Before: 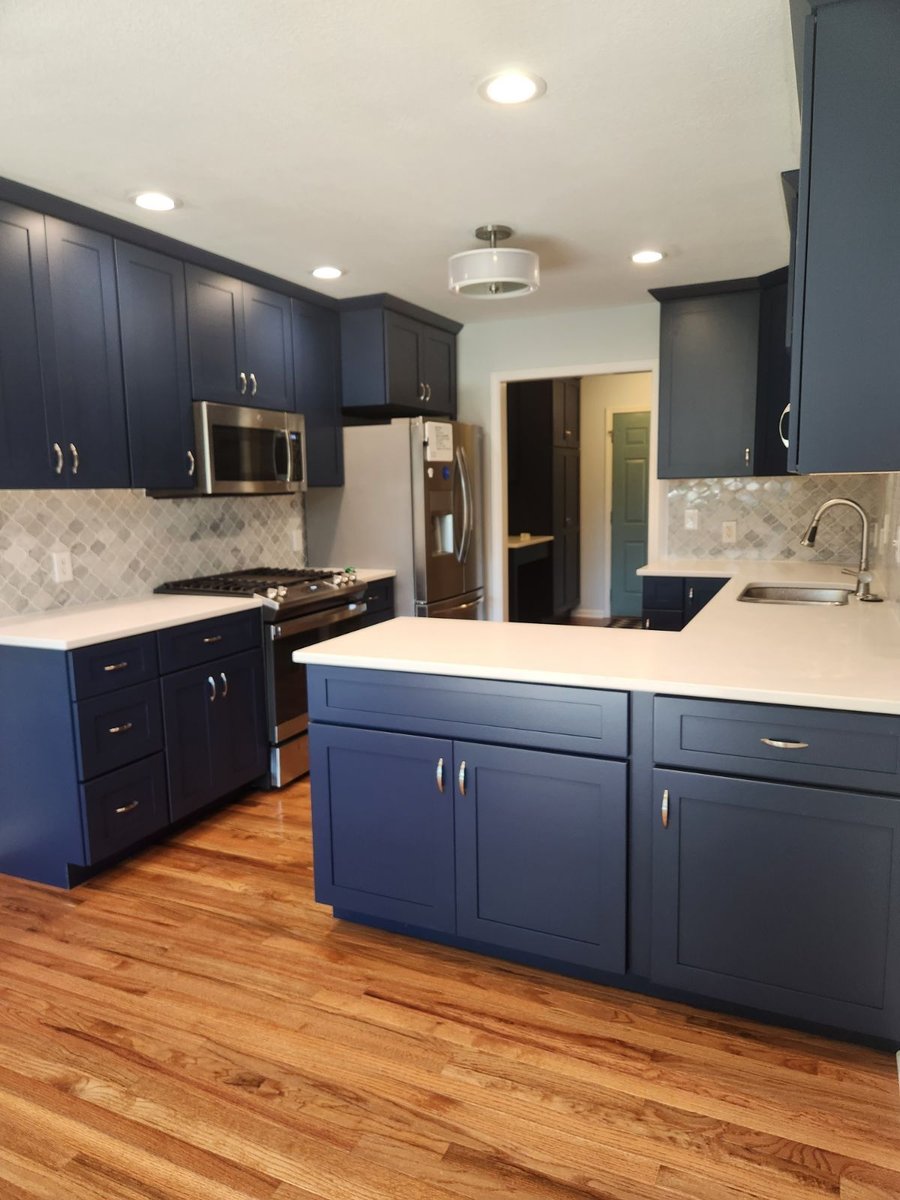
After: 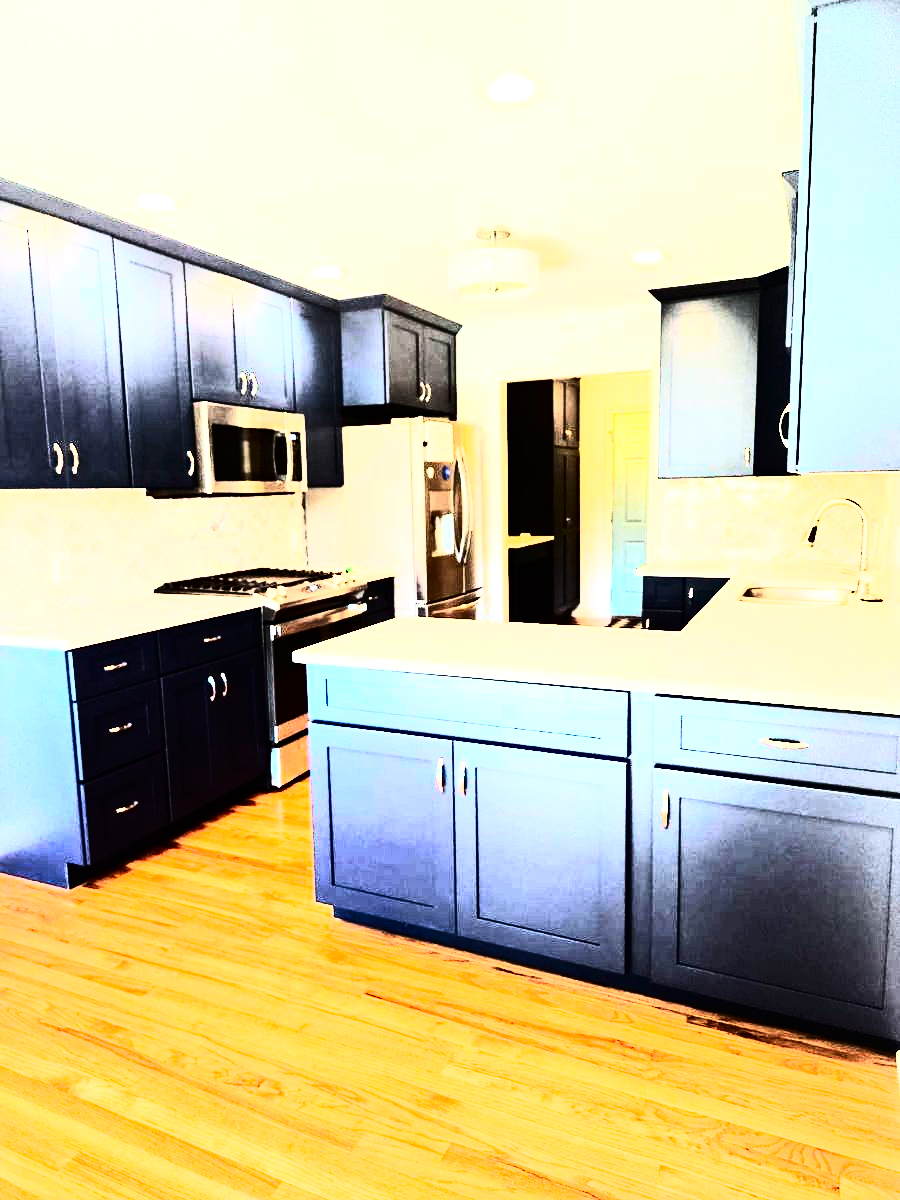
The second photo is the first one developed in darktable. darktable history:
contrast brightness saturation: contrast 0.4, brightness 0.05, saturation 0.25
tone equalizer: -8 EV -1.08 EV, -7 EV -1.01 EV, -6 EV -0.867 EV, -5 EV -0.578 EV, -3 EV 0.578 EV, -2 EV 0.867 EV, -1 EV 1.01 EV, +0 EV 1.08 EV, edges refinement/feathering 500, mask exposure compensation -1.57 EV, preserve details no
exposure: black level correction 0, exposure 1.45 EV, compensate exposure bias true, compensate highlight preservation false
rgb curve: curves: ch0 [(0, 0) (0.21, 0.15) (0.24, 0.21) (0.5, 0.75) (0.75, 0.96) (0.89, 0.99) (1, 1)]; ch1 [(0, 0.02) (0.21, 0.13) (0.25, 0.2) (0.5, 0.67) (0.75, 0.9) (0.89, 0.97) (1, 1)]; ch2 [(0, 0.02) (0.21, 0.13) (0.25, 0.2) (0.5, 0.67) (0.75, 0.9) (0.89, 0.97) (1, 1)], compensate middle gray true
haze removal: compatibility mode true, adaptive false
